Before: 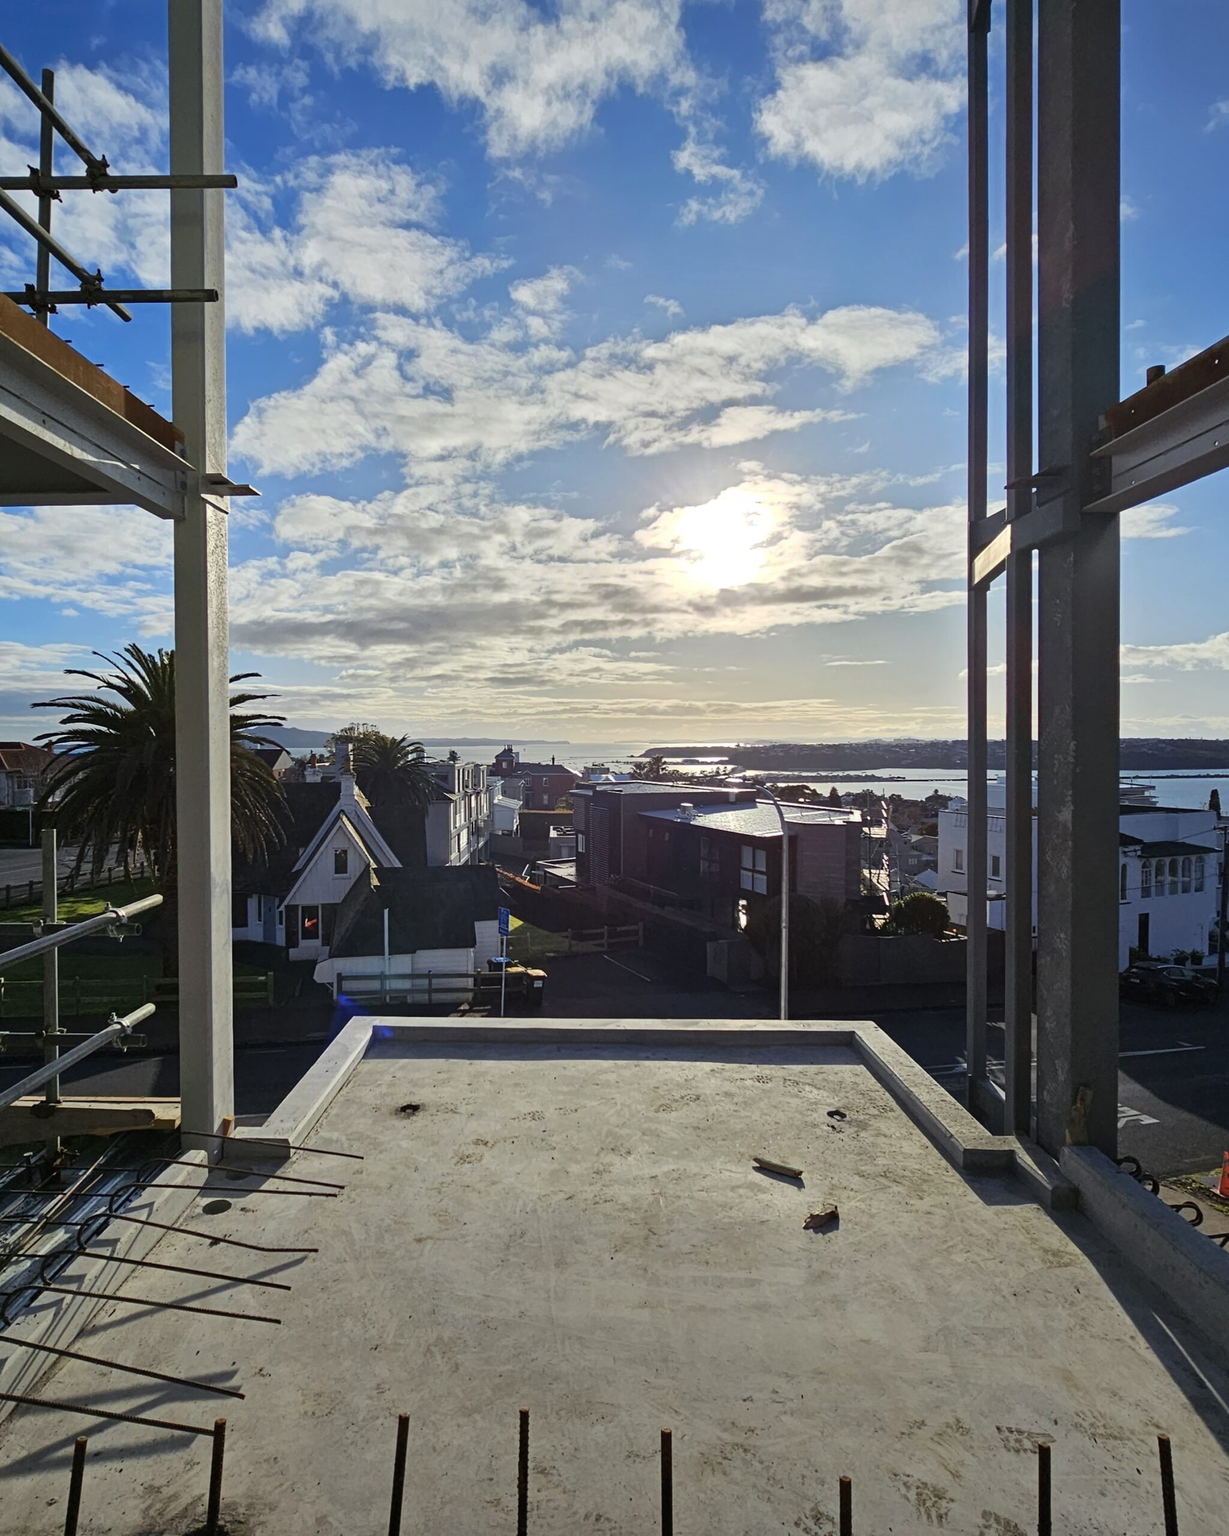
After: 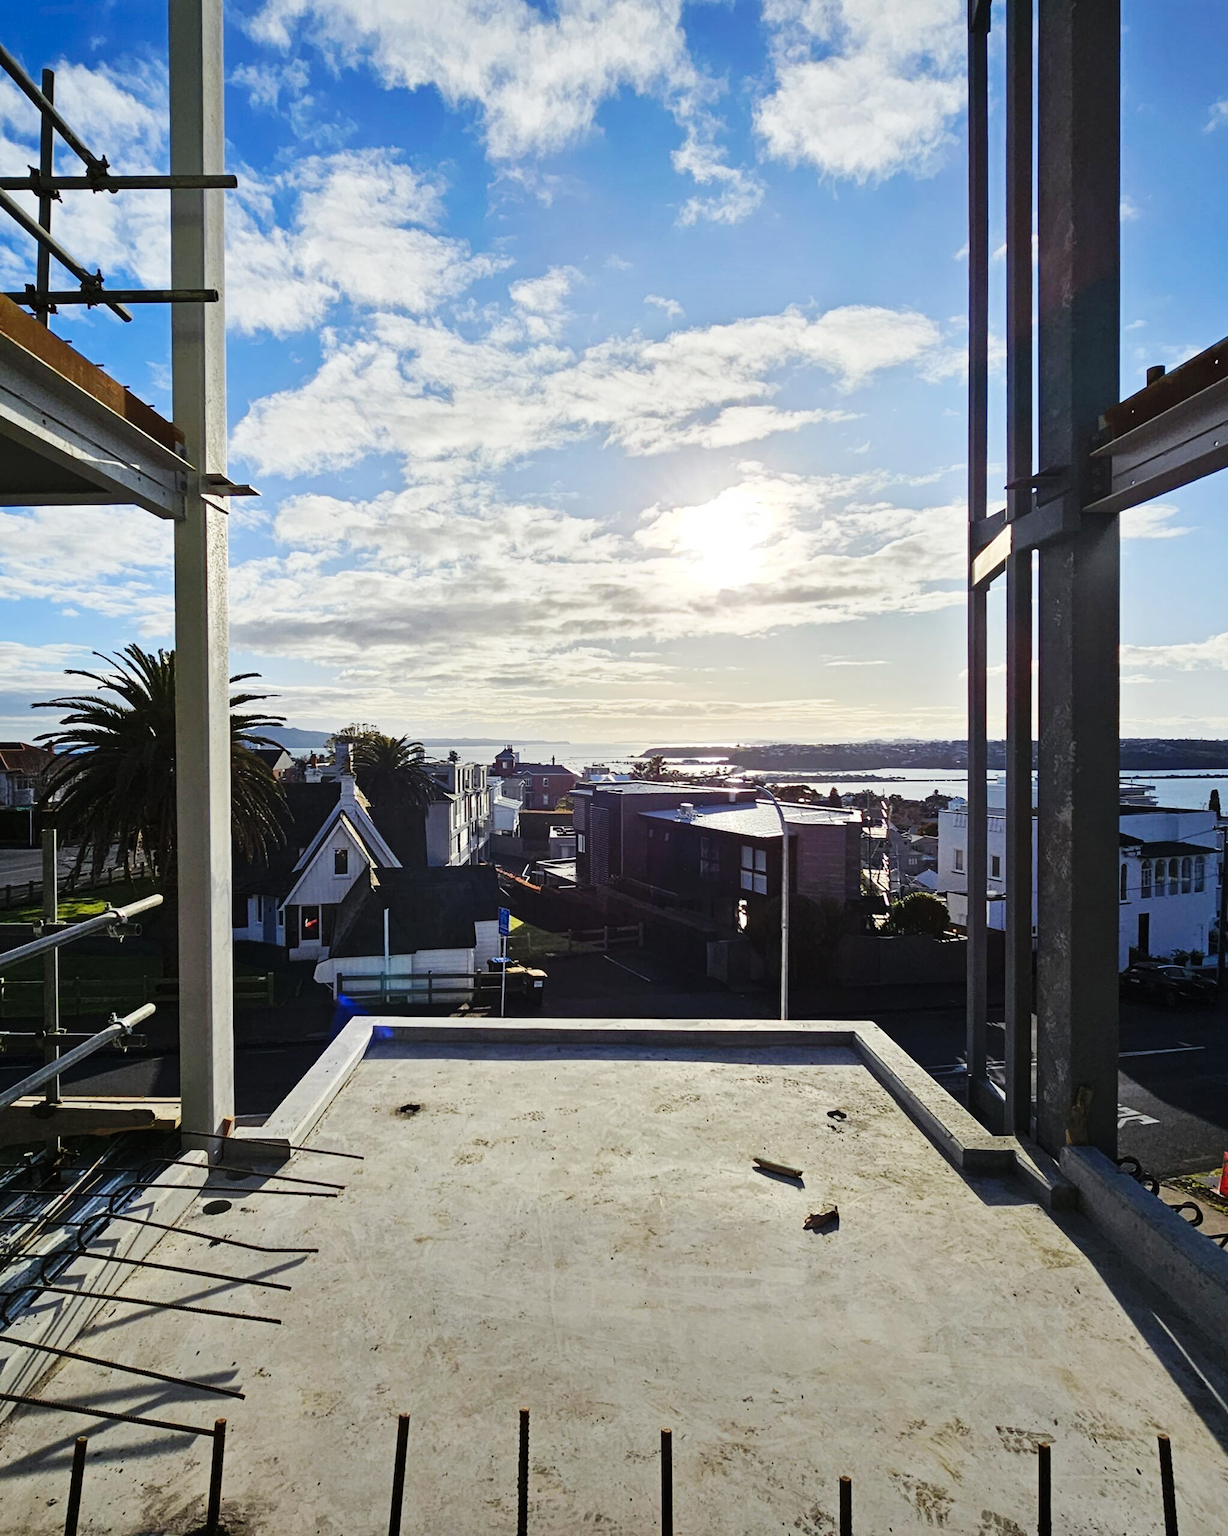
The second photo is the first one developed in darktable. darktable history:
base curve: curves: ch0 [(0, 0) (0.032, 0.025) (0.121, 0.166) (0.206, 0.329) (0.605, 0.79) (1, 1)], preserve colors none
white balance: emerald 1
